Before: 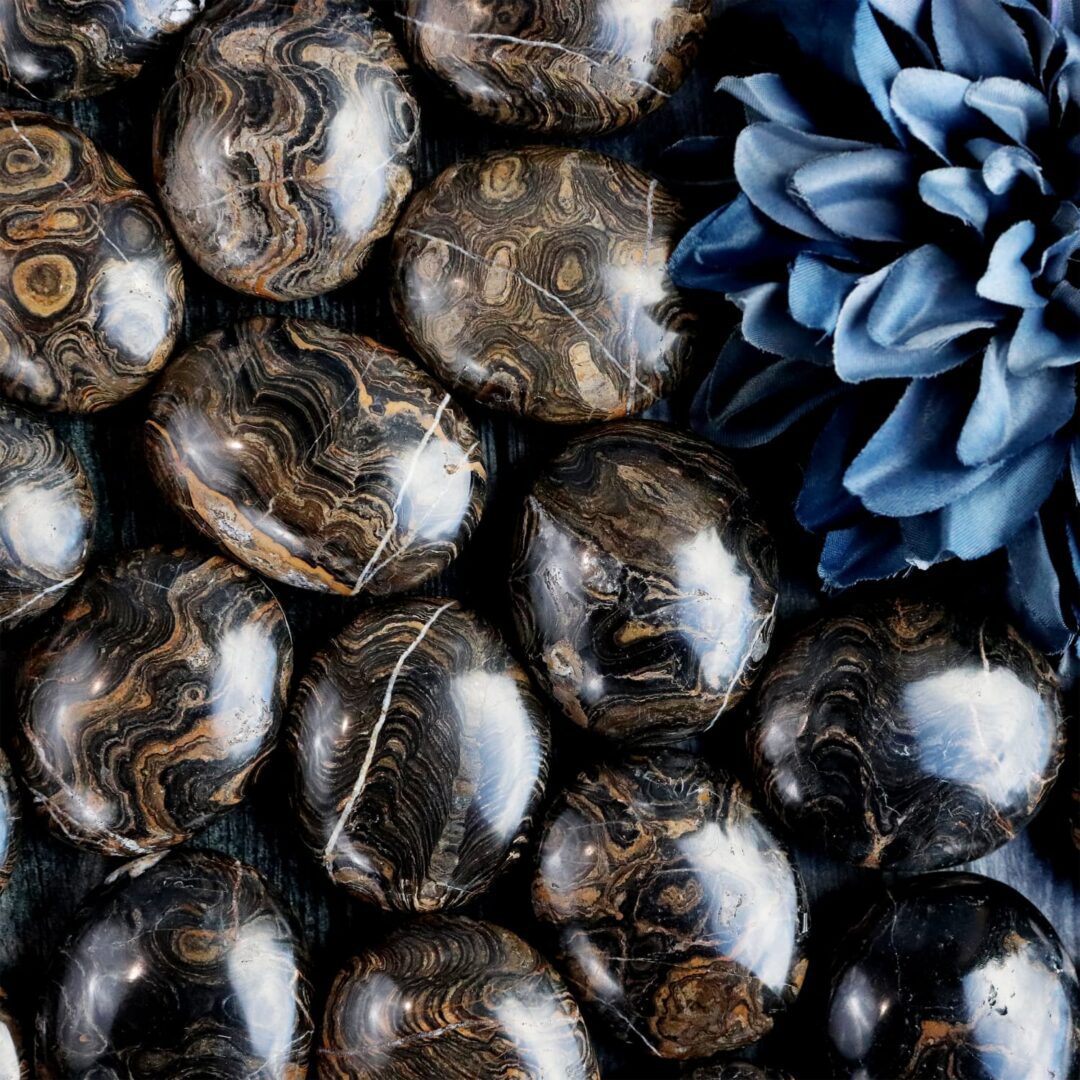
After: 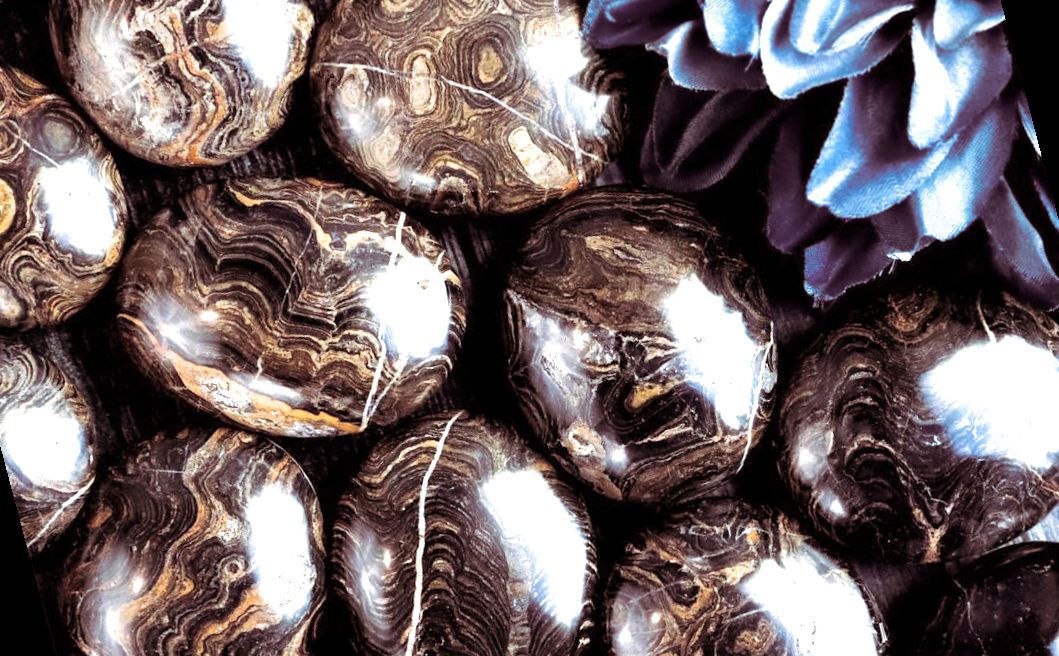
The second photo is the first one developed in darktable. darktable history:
rotate and perspective: rotation -14.8°, crop left 0.1, crop right 0.903, crop top 0.25, crop bottom 0.748
exposure: exposure 1.16 EV, compensate exposure bias true, compensate highlight preservation false
split-toning: shadows › saturation 0.41, highlights › saturation 0, compress 33.55%
